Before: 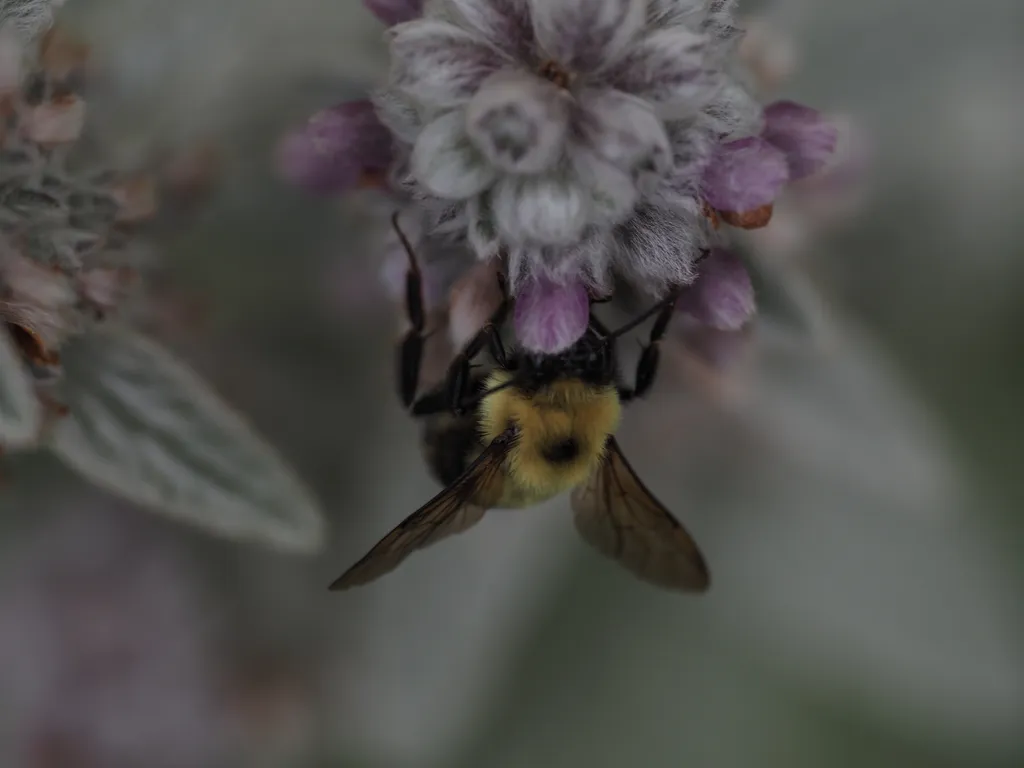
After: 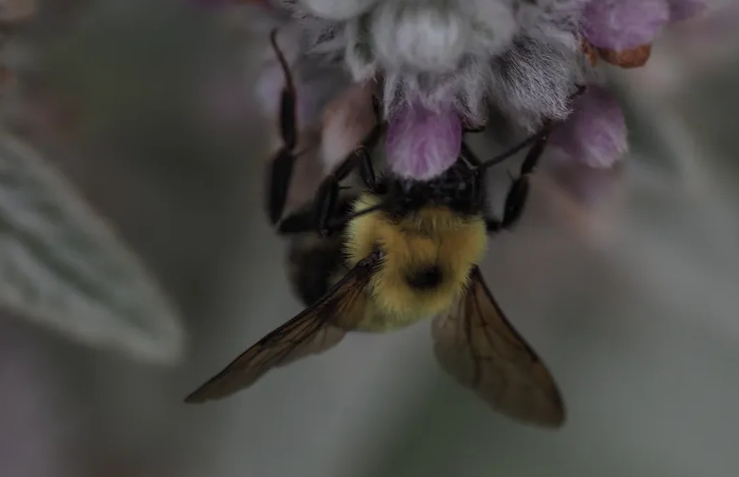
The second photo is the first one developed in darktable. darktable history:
crop and rotate: angle -3.55°, left 9.93%, top 20.788%, right 12.004%, bottom 11.989%
